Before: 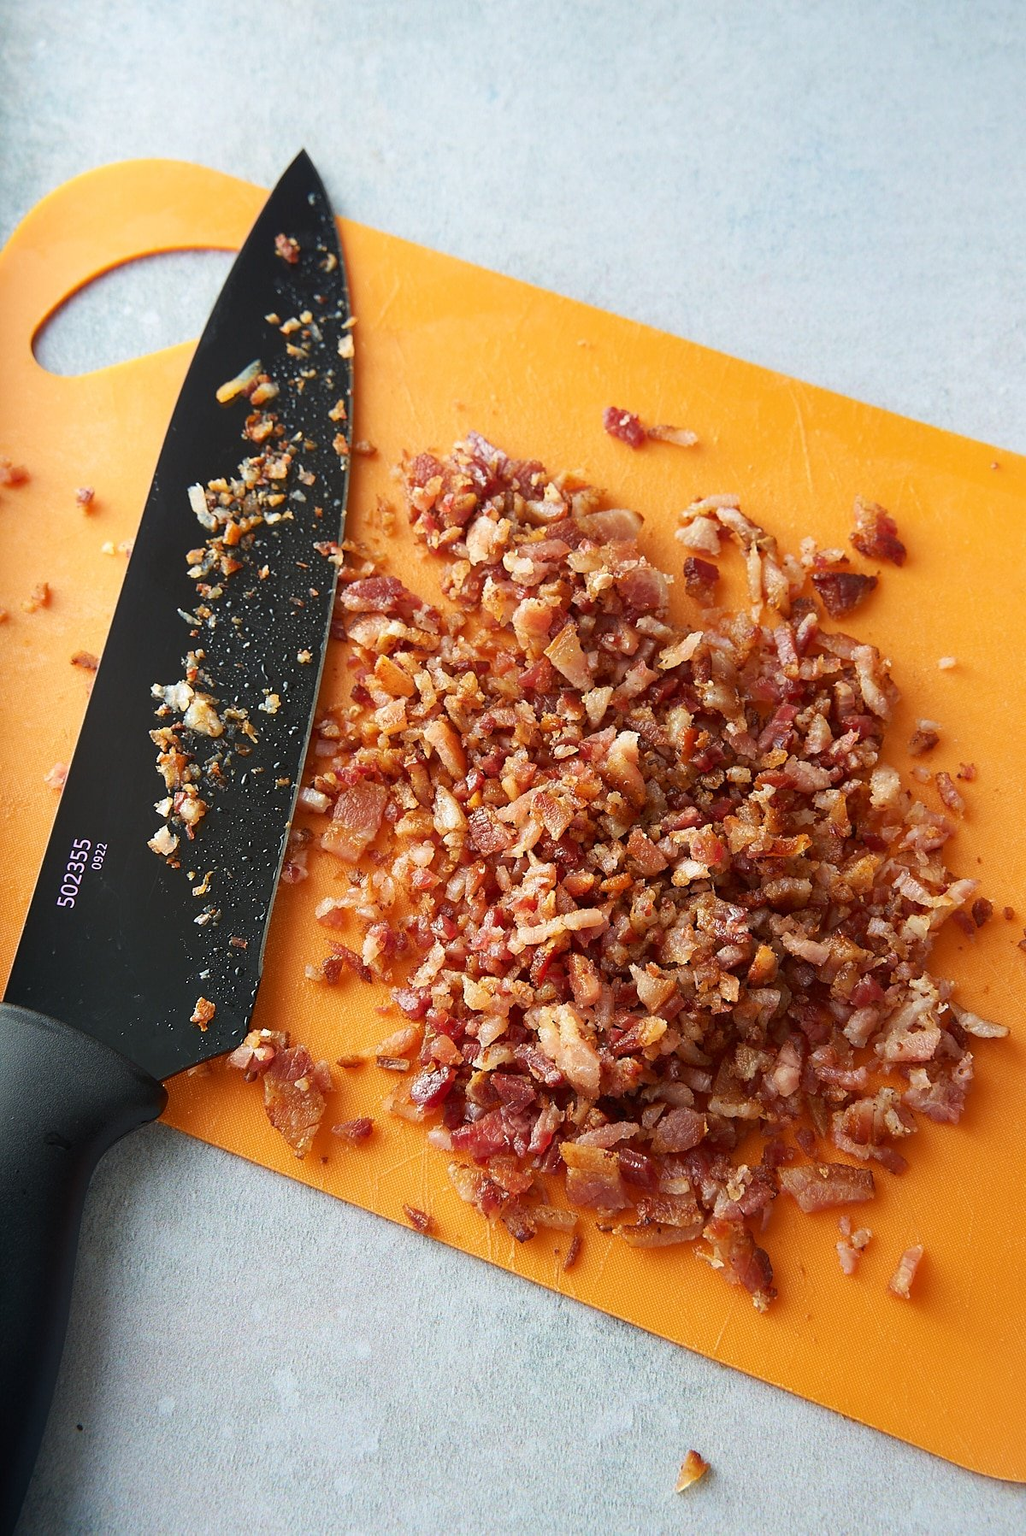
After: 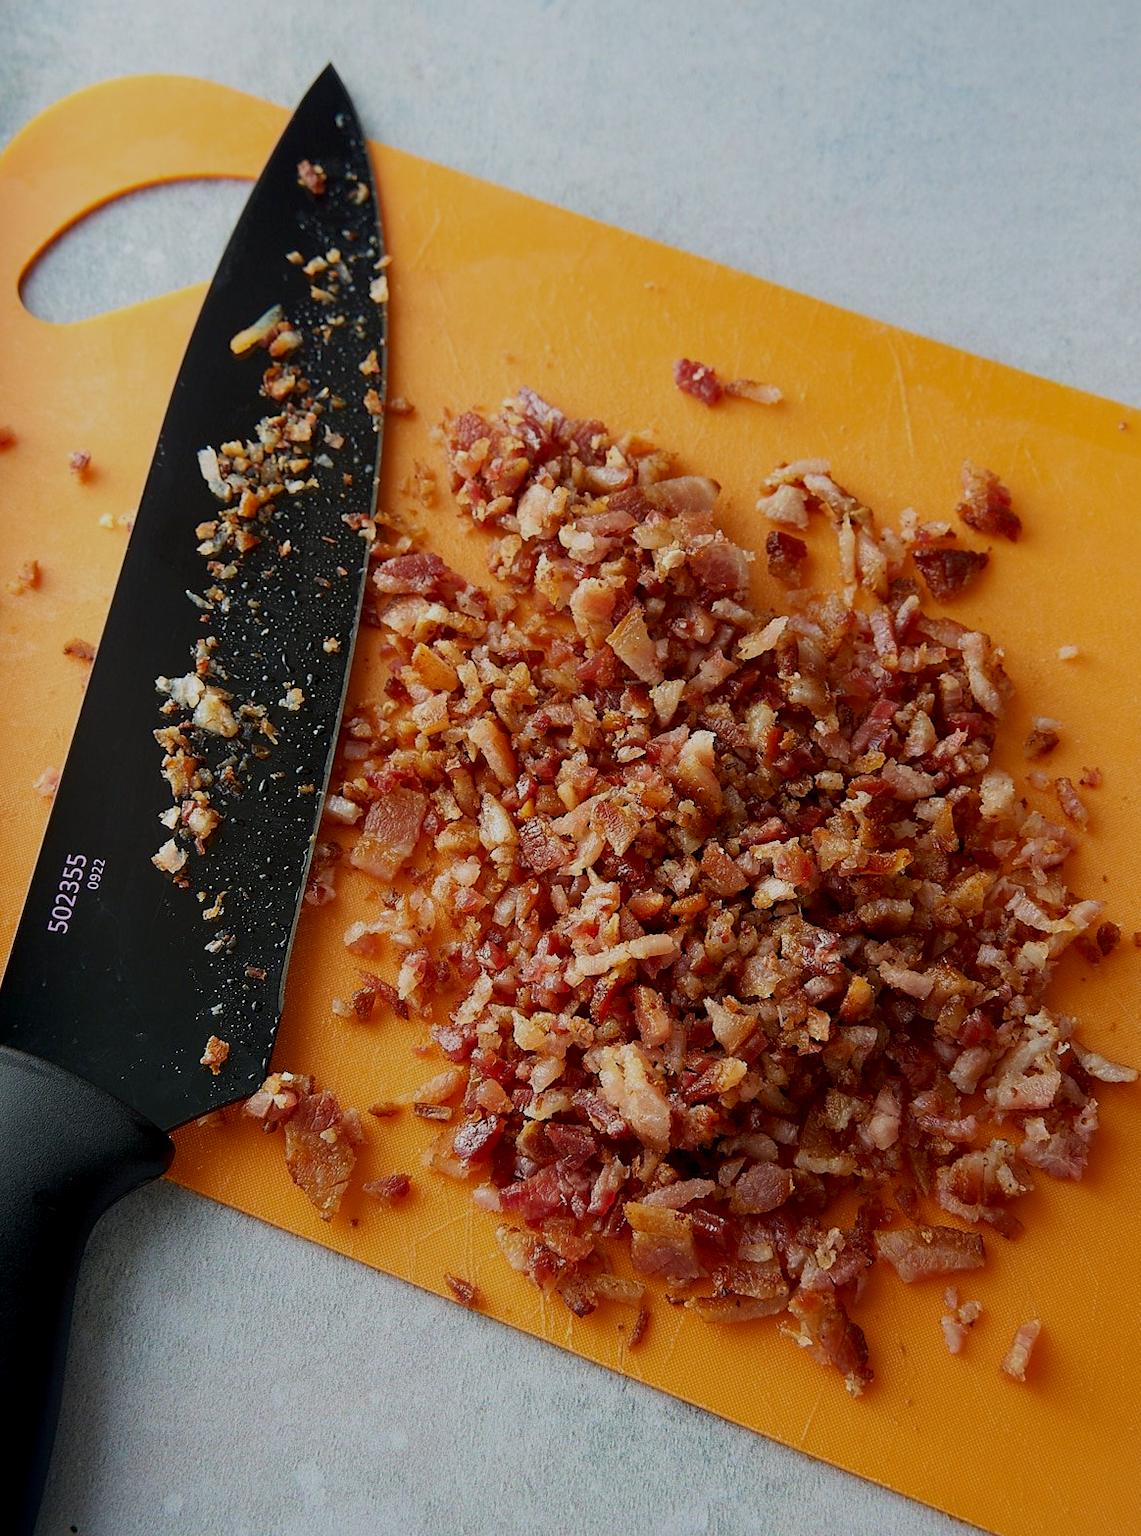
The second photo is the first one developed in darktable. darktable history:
exposure: black level correction 0.009, exposure -0.637 EV, compensate highlight preservation false
crop: left 1.507%, top 6.147%, right 1.379%, bottom 6.637%
